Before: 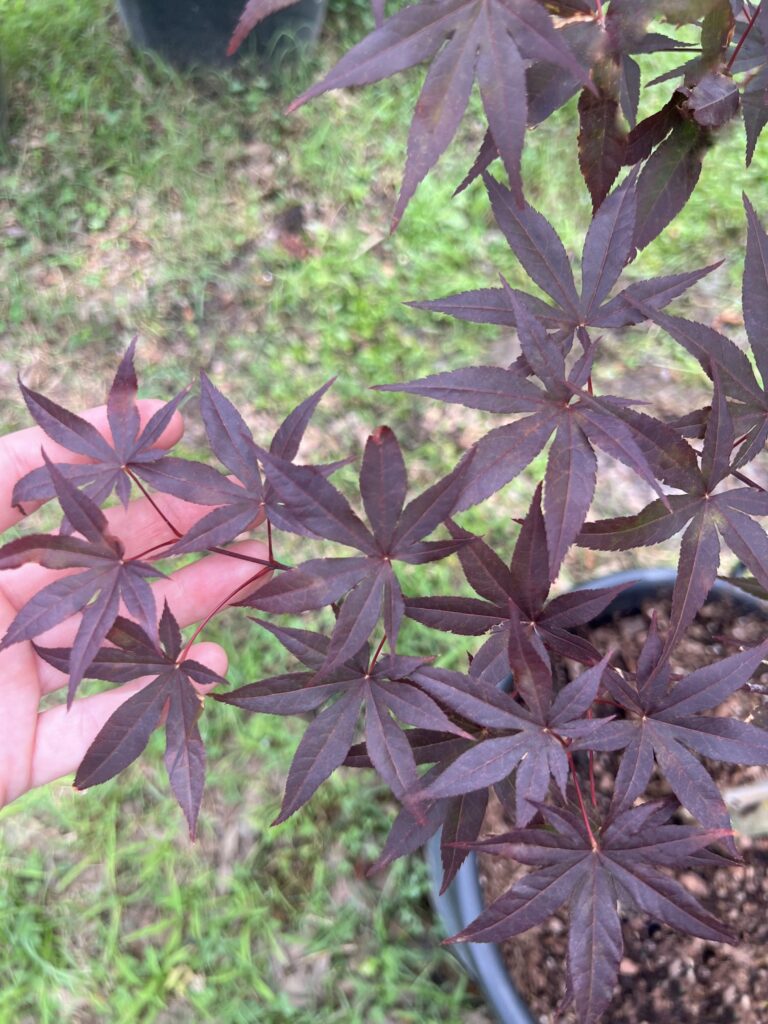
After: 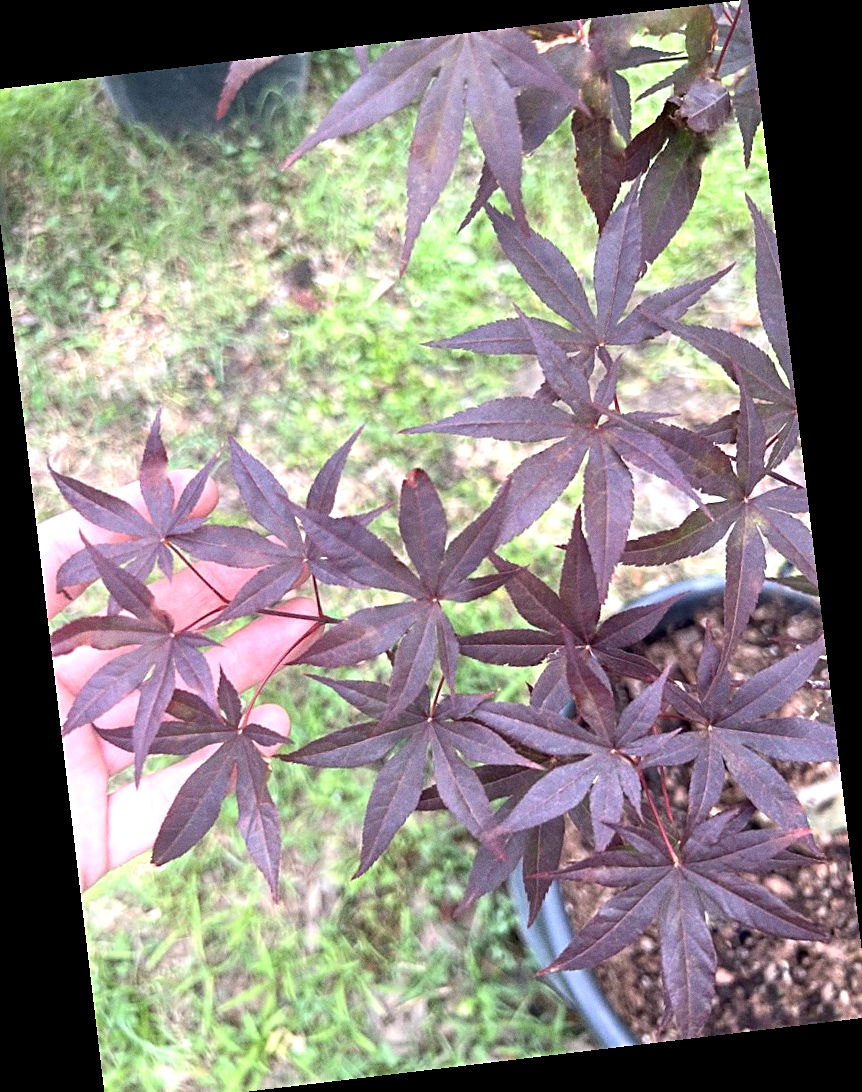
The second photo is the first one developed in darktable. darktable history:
exposure: exposure 0.661 EV, compensate highlight preservation false
rotate and perspective: rotation -6.83°, automatic cropping off
grain: coarseness 0.09 ISO
crop and rotate: left 1.774%, right 0.633%, bottom 1.28%
sharpen: on, module defaults
